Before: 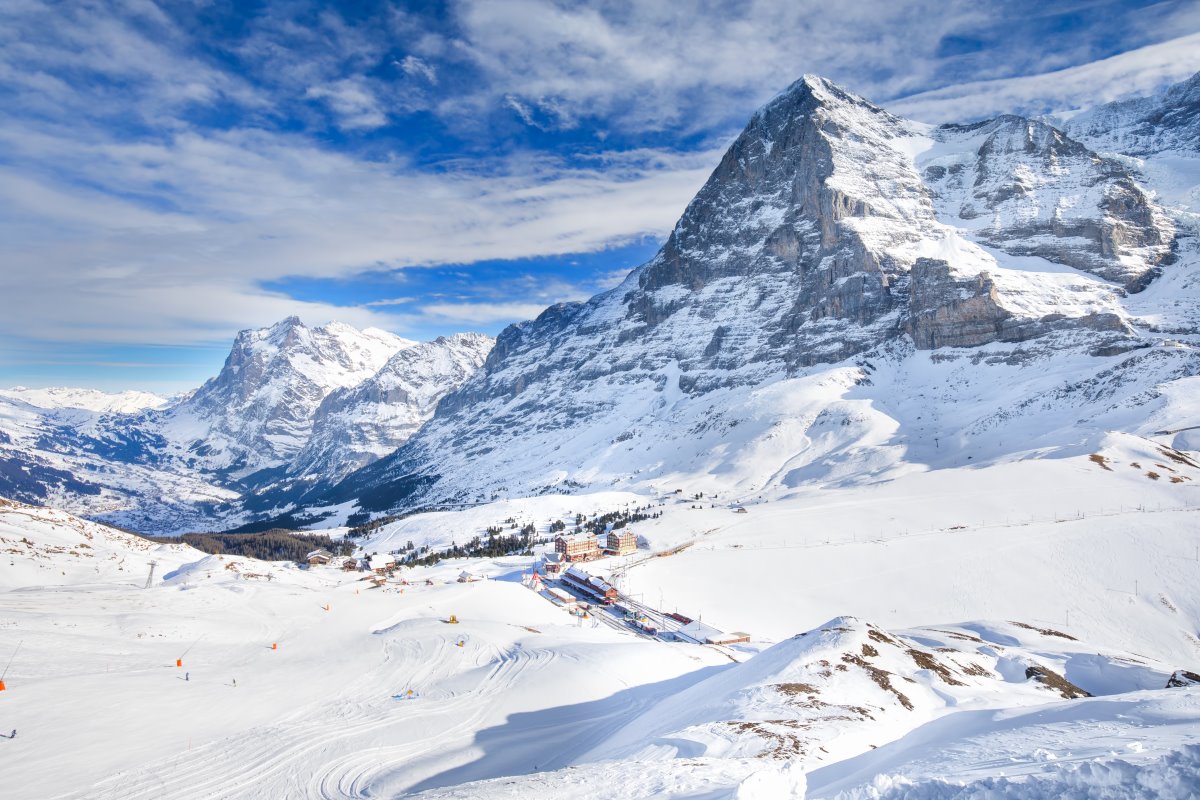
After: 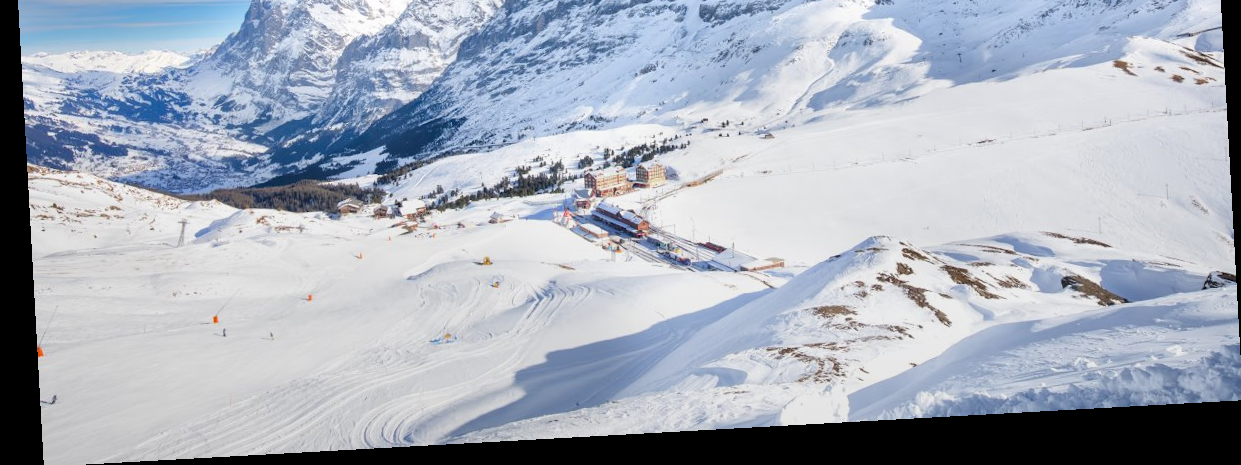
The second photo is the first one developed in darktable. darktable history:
crop and rotate: top 46.237%
rotate and perspective: rotation -3.18°, automatic cropping off
graduated density: rotation -180°, offset 27.42
